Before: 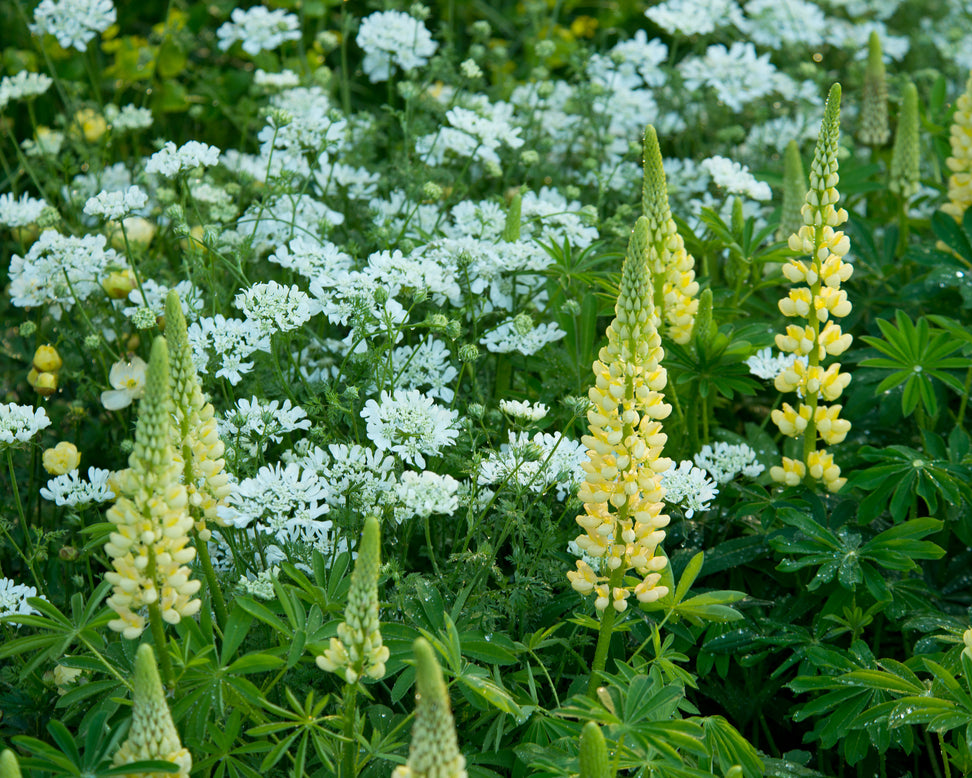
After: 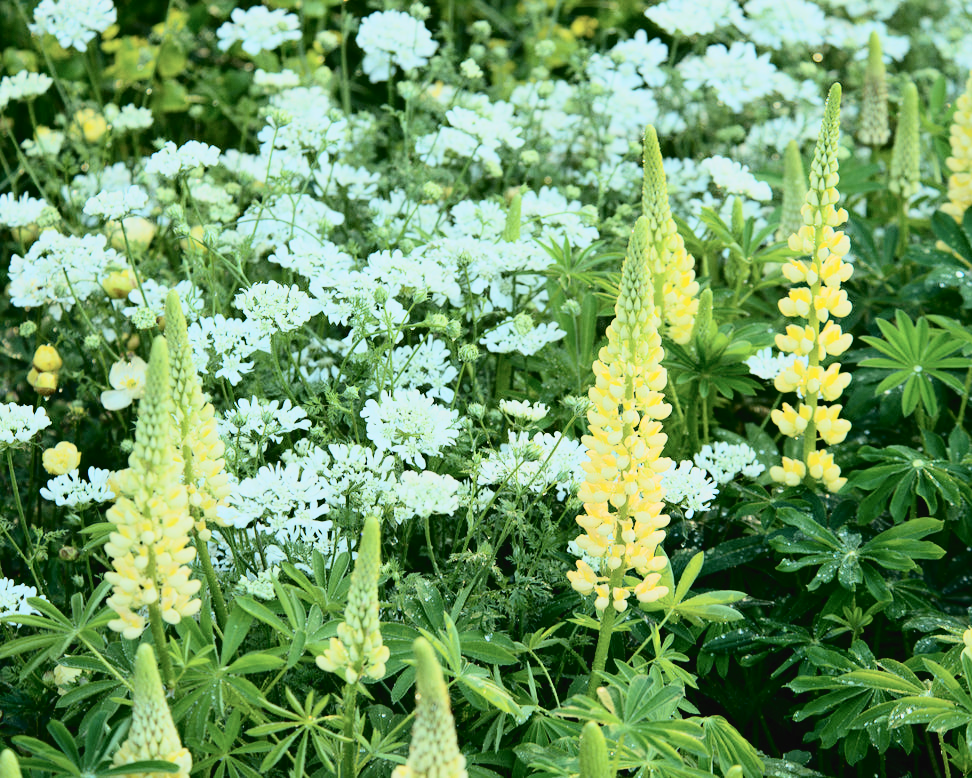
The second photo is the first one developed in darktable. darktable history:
tone curve: curves: ch0 [(0, 0.026) (0.155, 0.133) (0.272, 0.34) (0.434, 0.625) (0.676, 0.871) (0.994, 0.955)], color space Lab, independent channels
